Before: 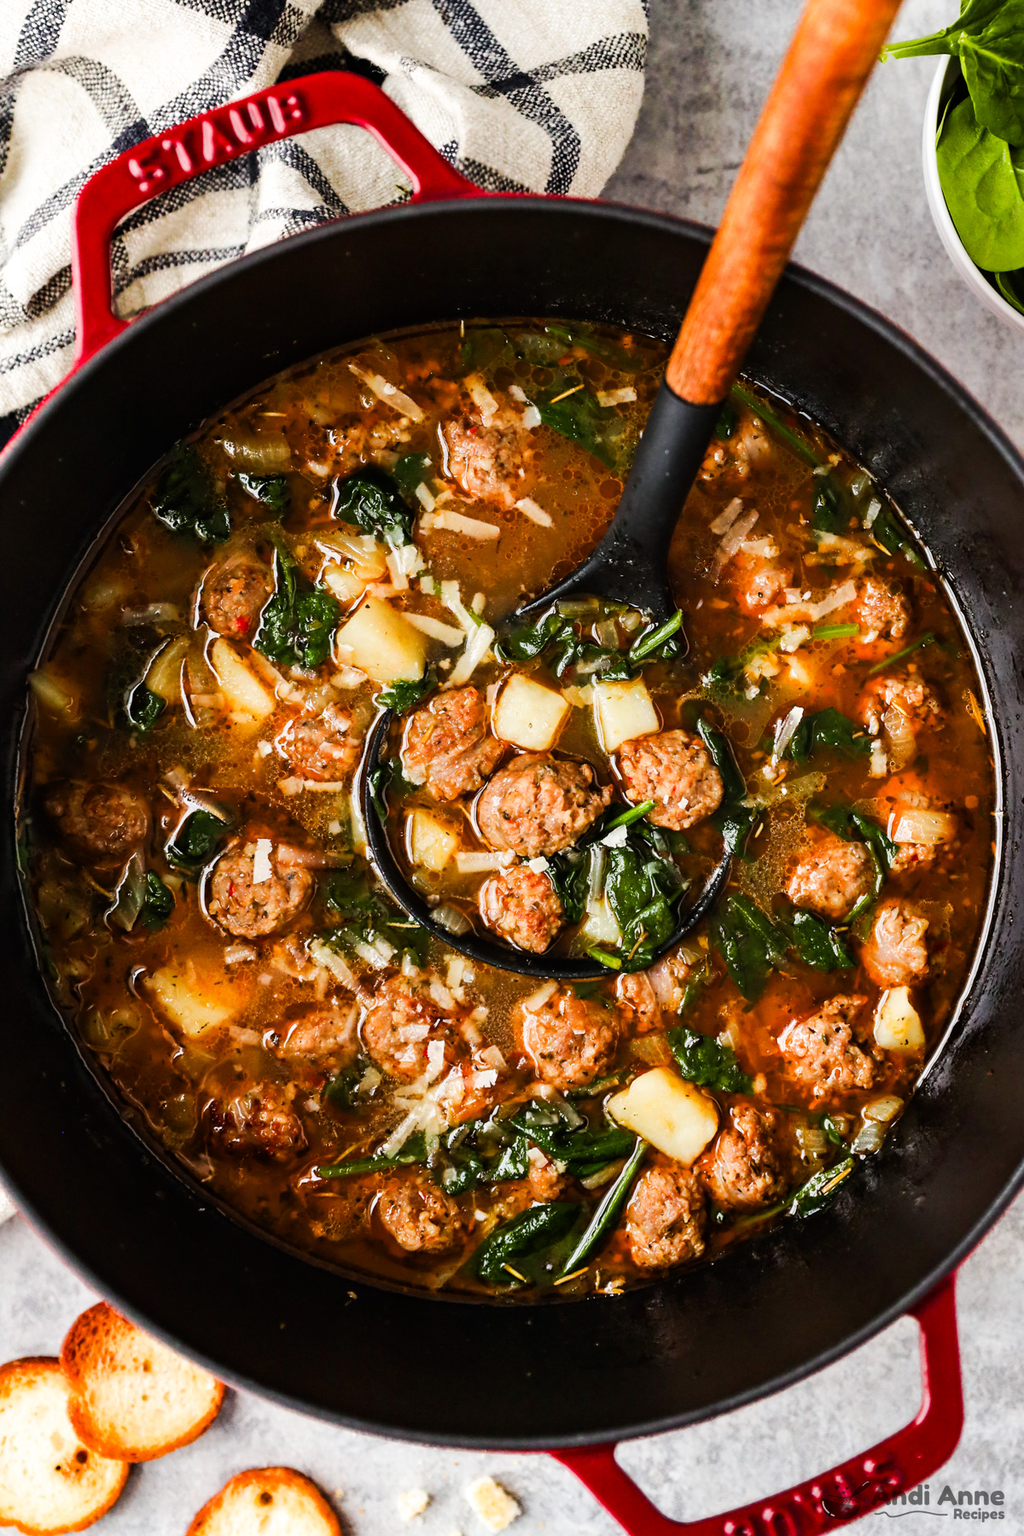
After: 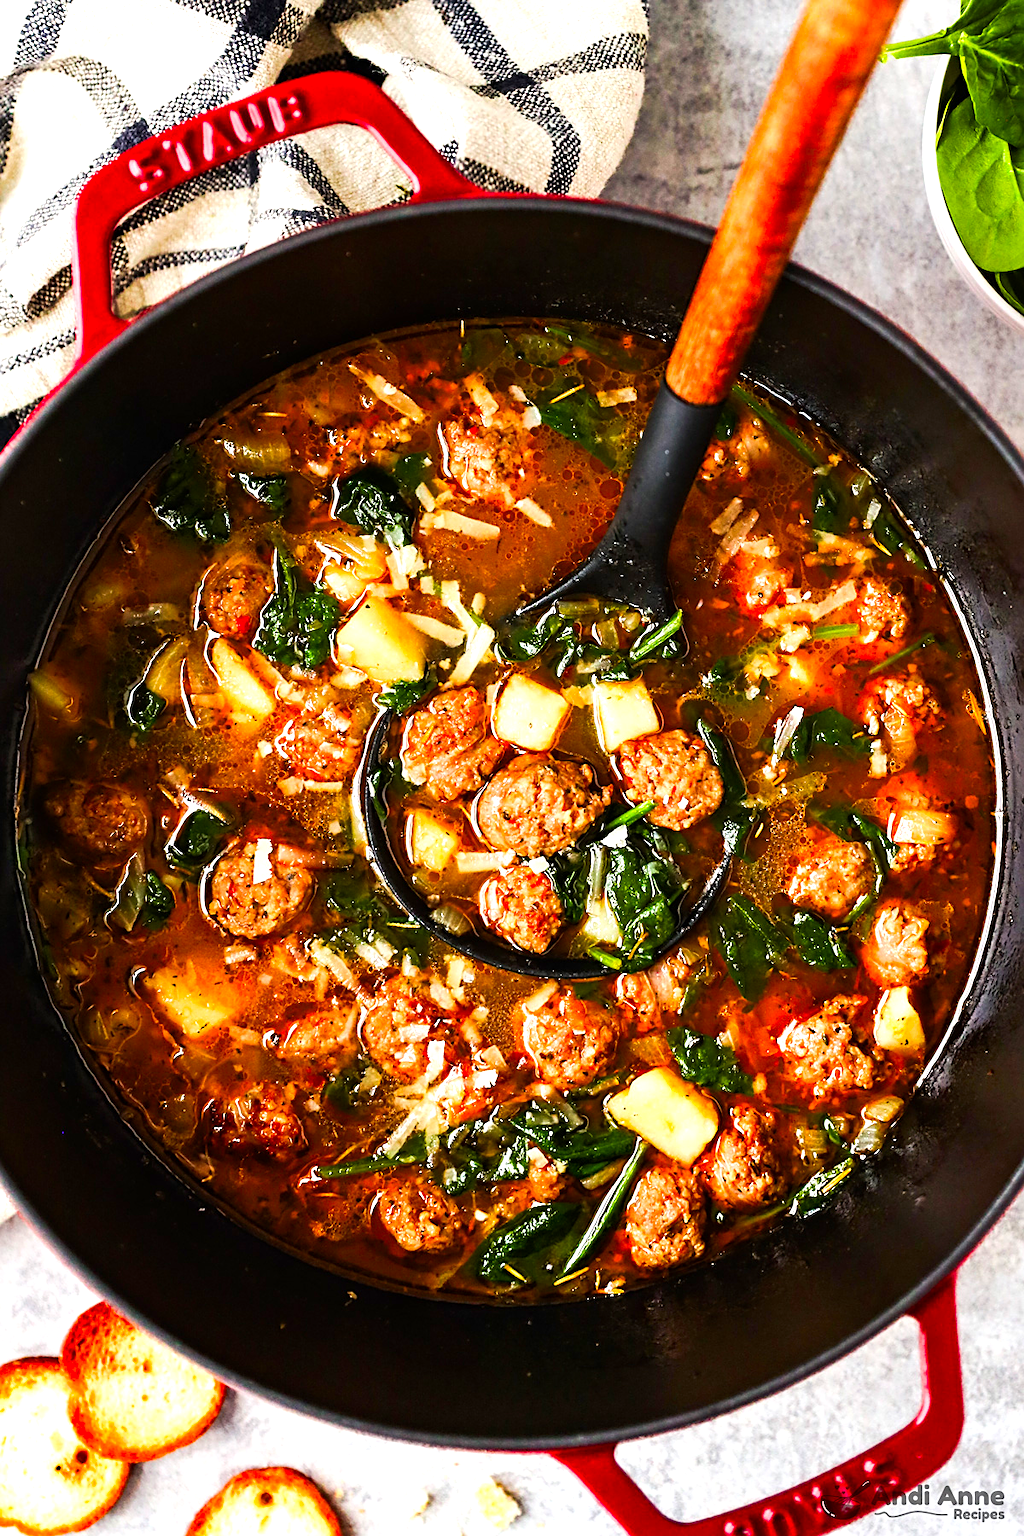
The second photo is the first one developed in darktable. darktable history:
contrast brightness saturation: brightness -0.02, saturation 0.35
exposure: exposure 0.496 EV, compensate highlight preservation false
sharpen: on, module defaults
